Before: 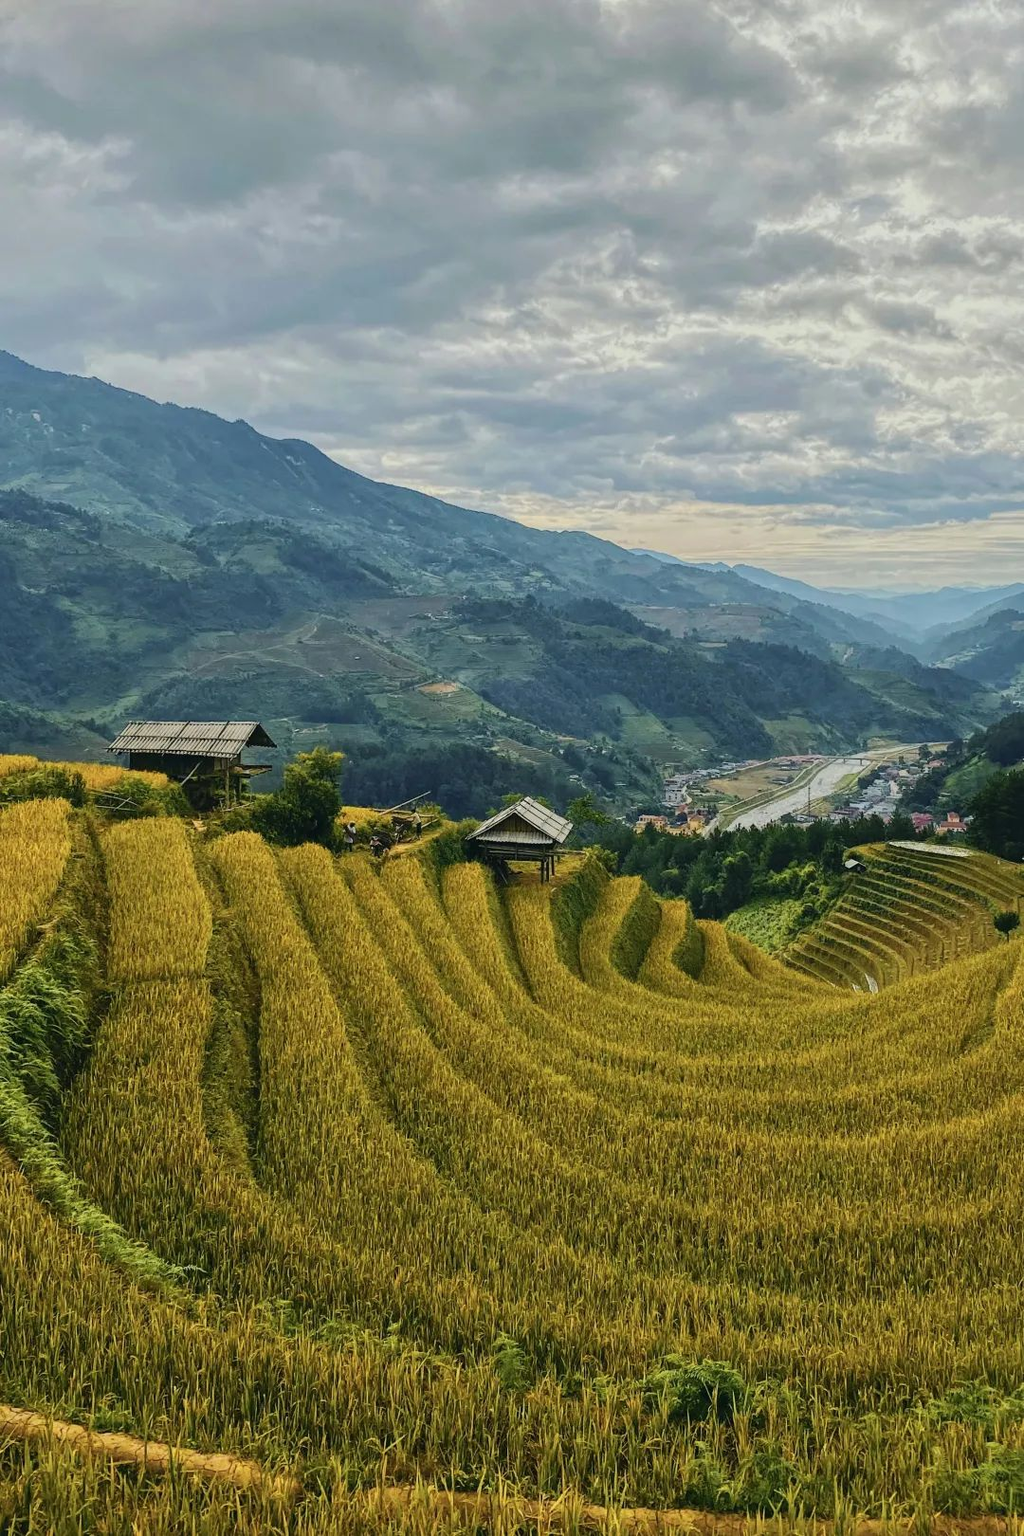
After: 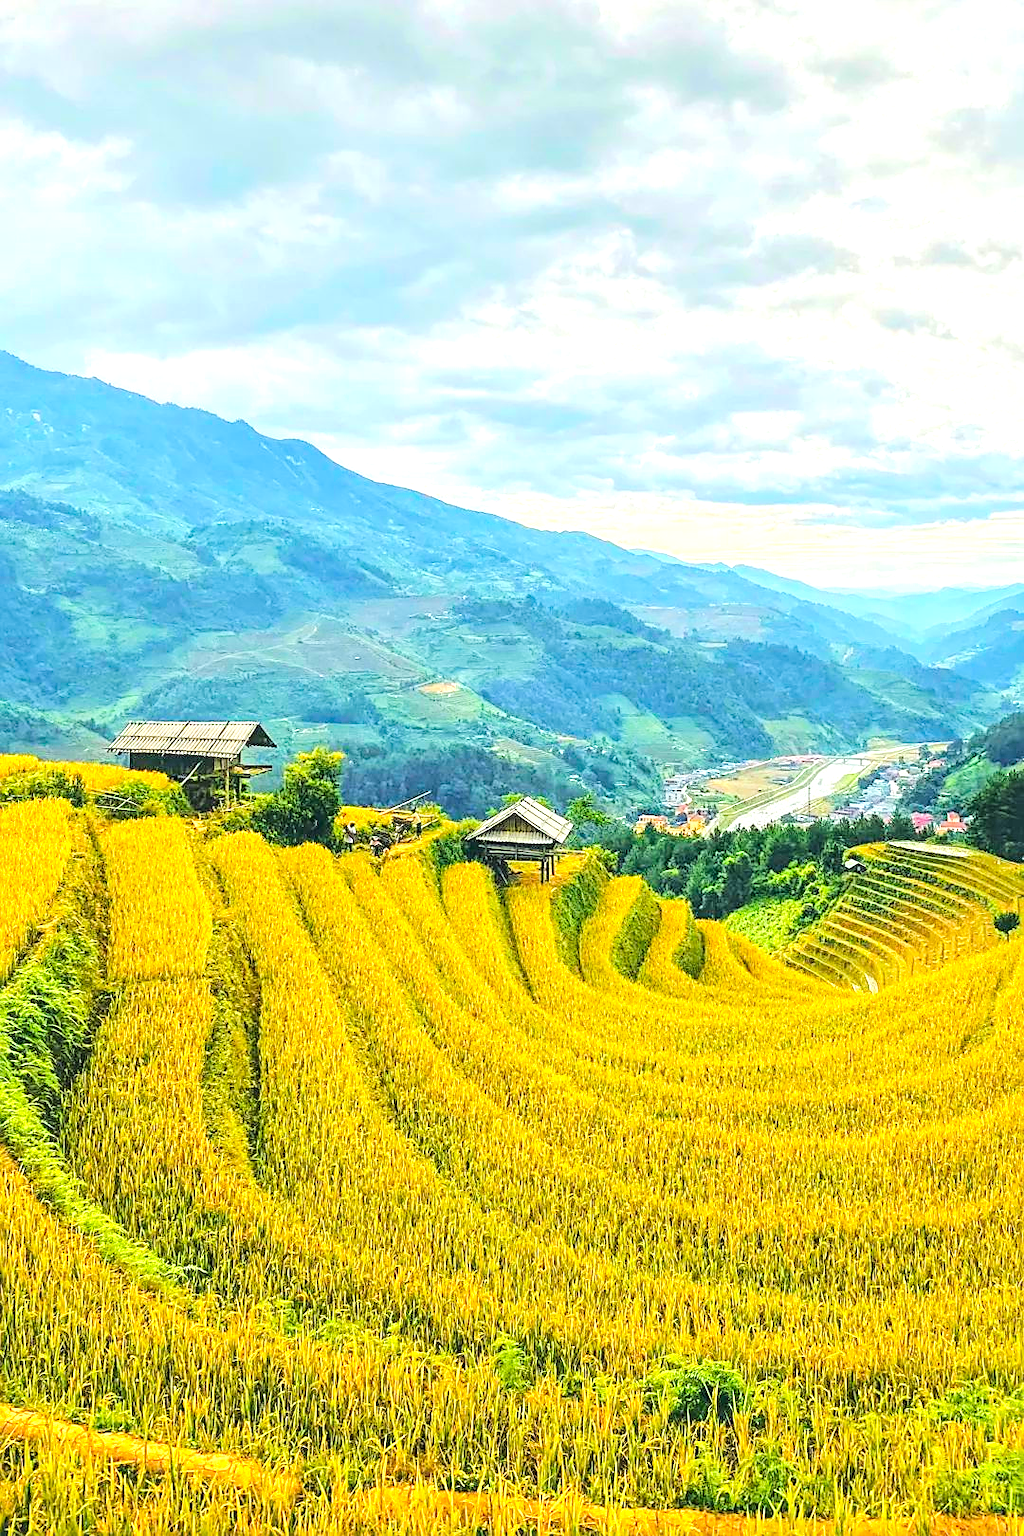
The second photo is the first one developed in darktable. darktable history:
contrast brightness saturation: brightness 0.088, saturation 0.191
sharpen: on, module defaults
local contrast: on, module defaults
tone equalizer: -7 EV 0.153 EV, -6 EV 0.589 EV, -5 EV 1.17 EV, -4 EV 1.32 EV, -3 EV 1.14 EV, -2 EV 0.6 EV, -1 EV 0.168 EV, edges refinement/feathering 500, mask exposure compensation -1.57 EV, preserve details no
exposure: black level correction 0, exposure 1.105 EV, compensate exposure bias true, compensate highlight preservation false
